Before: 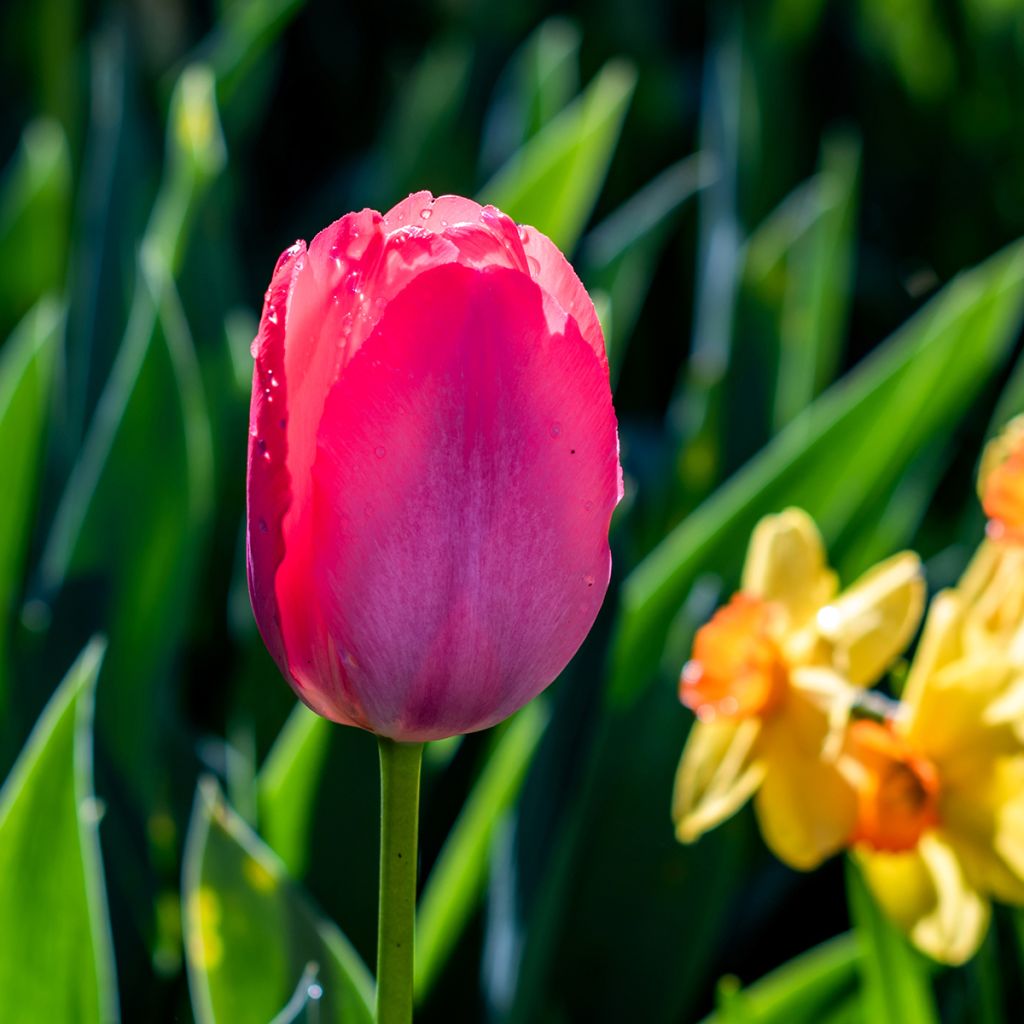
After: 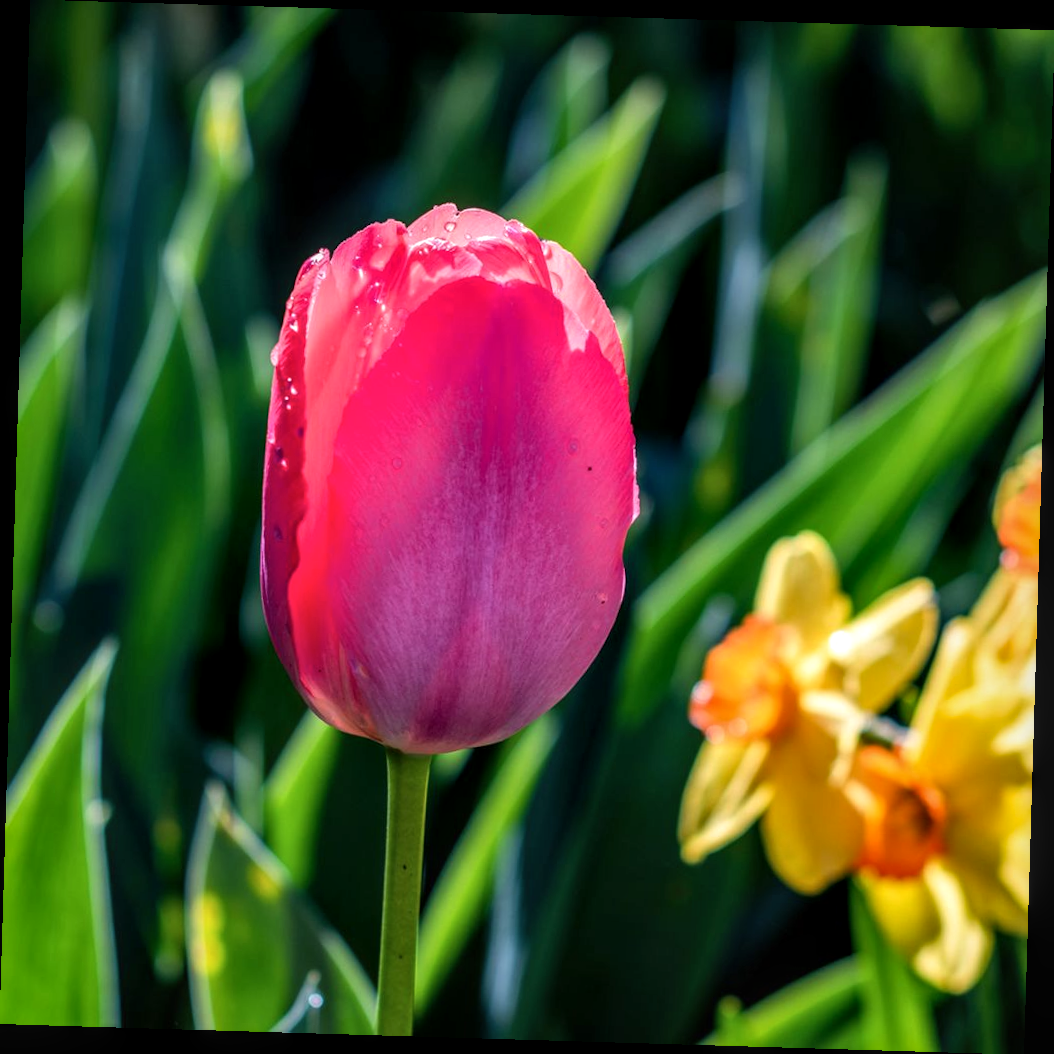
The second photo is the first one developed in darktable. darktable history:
local contrast: on, module defaults
exposure: exposure 0.081 EV, compensate highlight preservation false
haze removal: strength -0.05
rotate and perspective: rotation 1.72°, automatic cropping off
